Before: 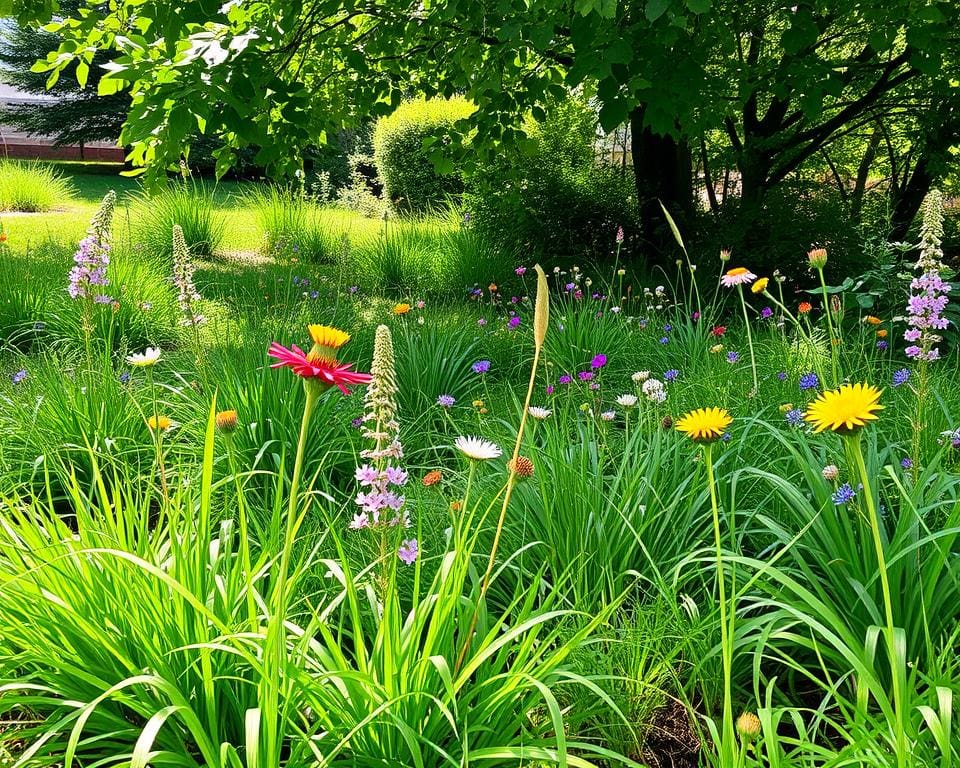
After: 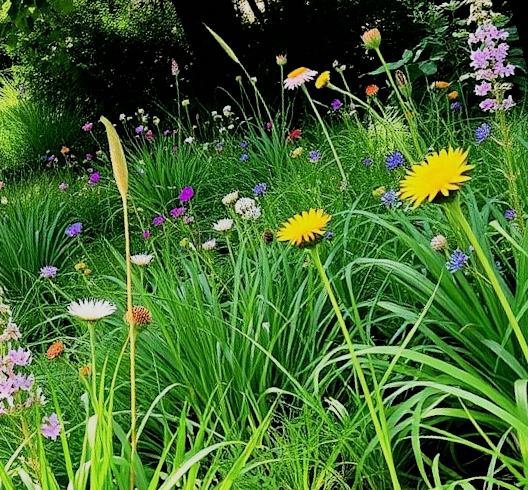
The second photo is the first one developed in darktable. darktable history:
grain: coarseness 0.09 ISO, strength 10%
rotate and perspective: rotation -14.8°, crop left 0.1, crop right 0.903, crop top 0.25, crop bottom 0.748
crop: left 41.402%
filmic rgb: black relative exposure -5 EV, hardness 2.88, contrast 1.3
